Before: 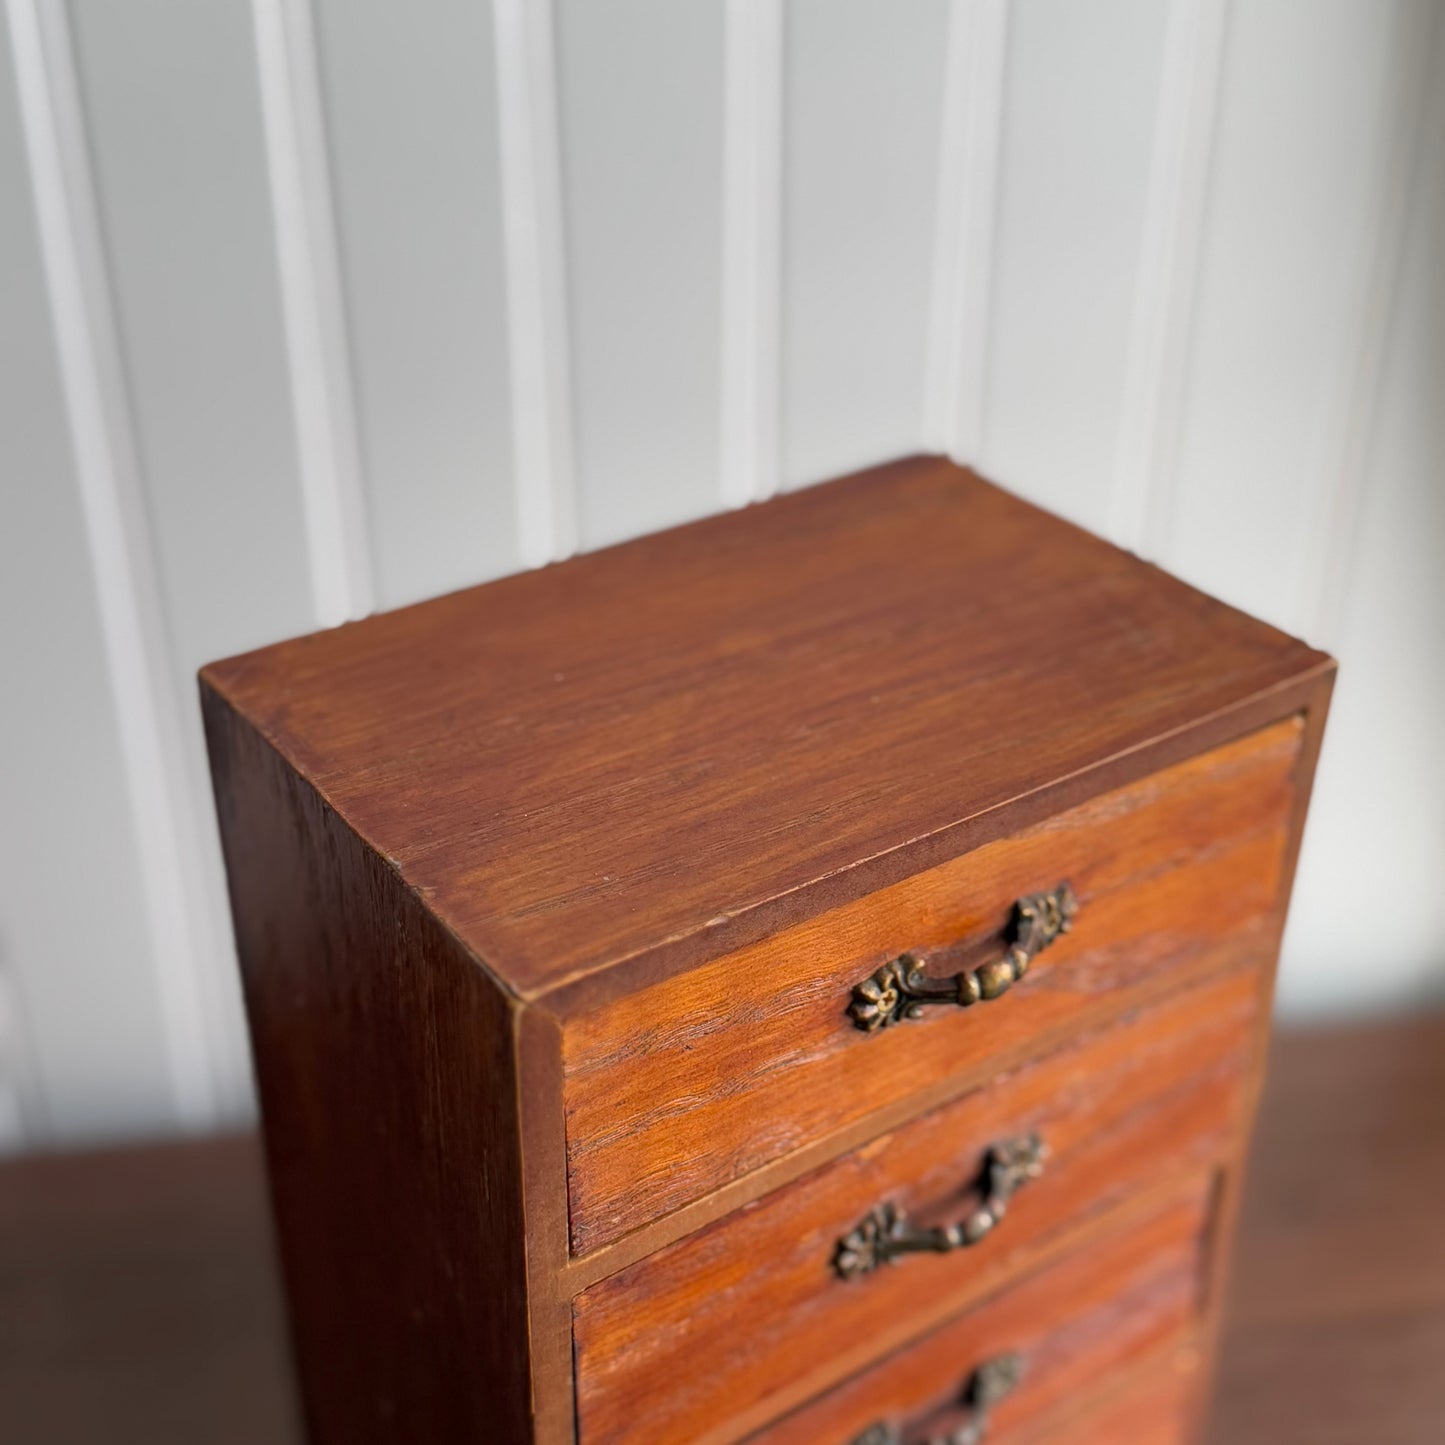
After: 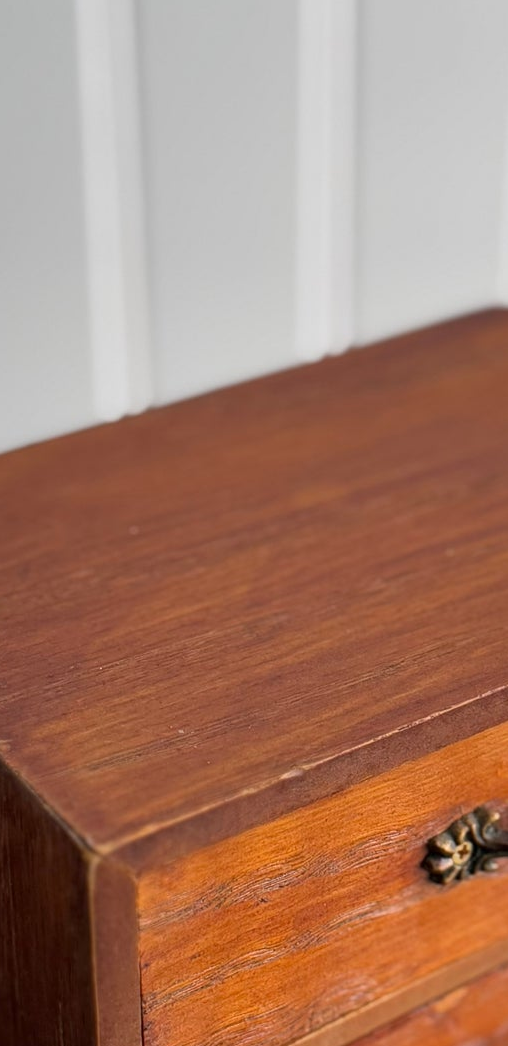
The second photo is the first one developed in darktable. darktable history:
crop and rotate: left 29.476%, top 10.214%, right 35.32%, bottom 17.333%
tone curve: color space Lab, linked channels, preserve colors none
